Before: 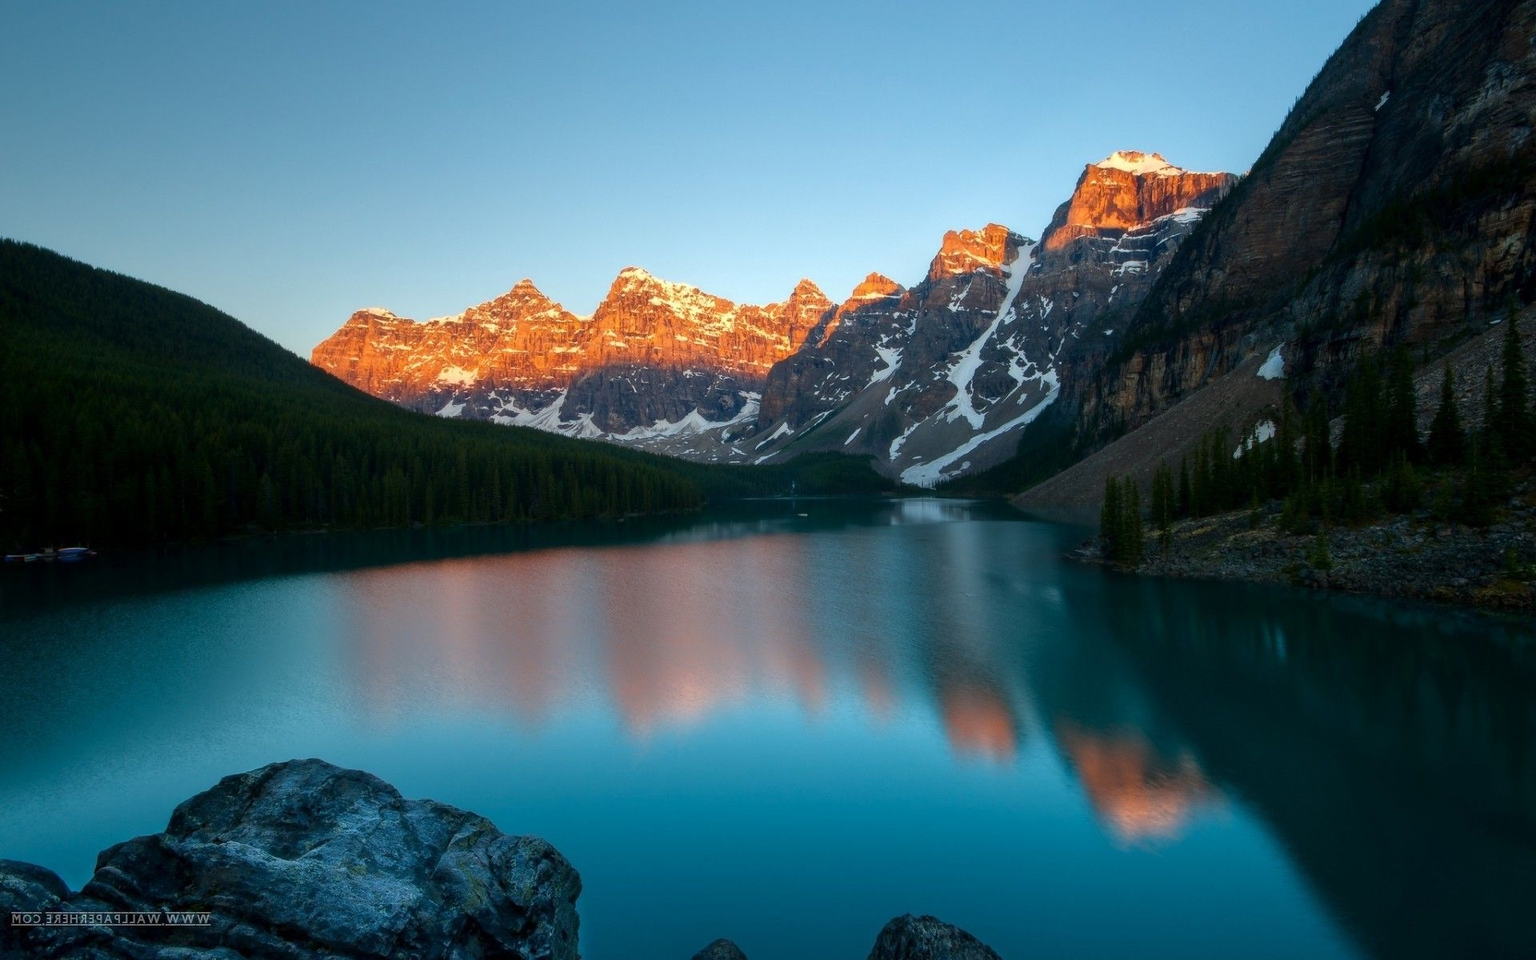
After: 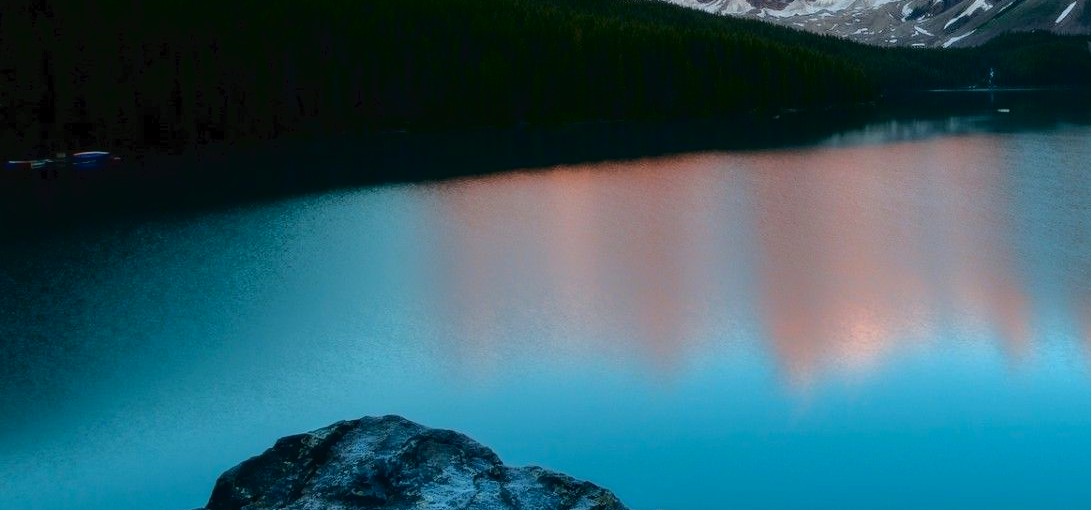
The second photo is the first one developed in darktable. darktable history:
contrast brightness saturation: contrast 0.129, brightness -0.06, saturation 0.154
tone curve: curves: ch0 [(0, 0) (0.003, 0.03) (0.011, 0.03) (0.025, 0.033) (0.044, 0.038) (0.069, 0.057) (0.1, 0.109) (0.136, 0.174) (0.177, 0.243) (0.224, 0.313) (0.277, 0.391) (0.335, 0.464) (0.399, 0.515) (0.468, 0.563) (0.543, 0.616) (0.623, 0.679) (0.709, 0.766) (0.801, 0.865) (0.898, 0.948) (1, 1)], color space Lab, independent channels, preserve colors none
crop: top 44.436%, right 43.139%, bottom 13.018%
